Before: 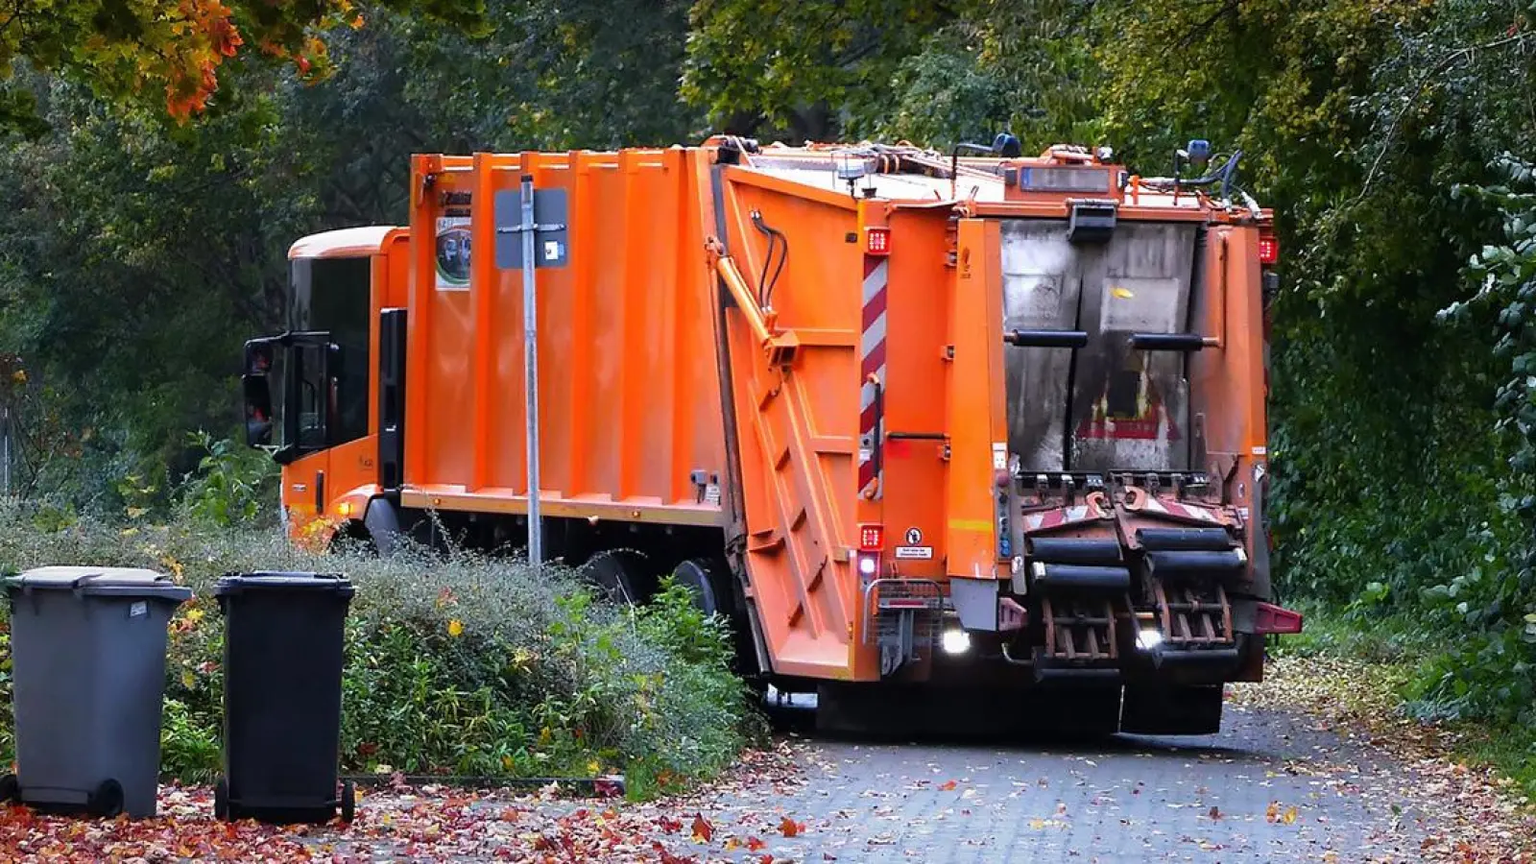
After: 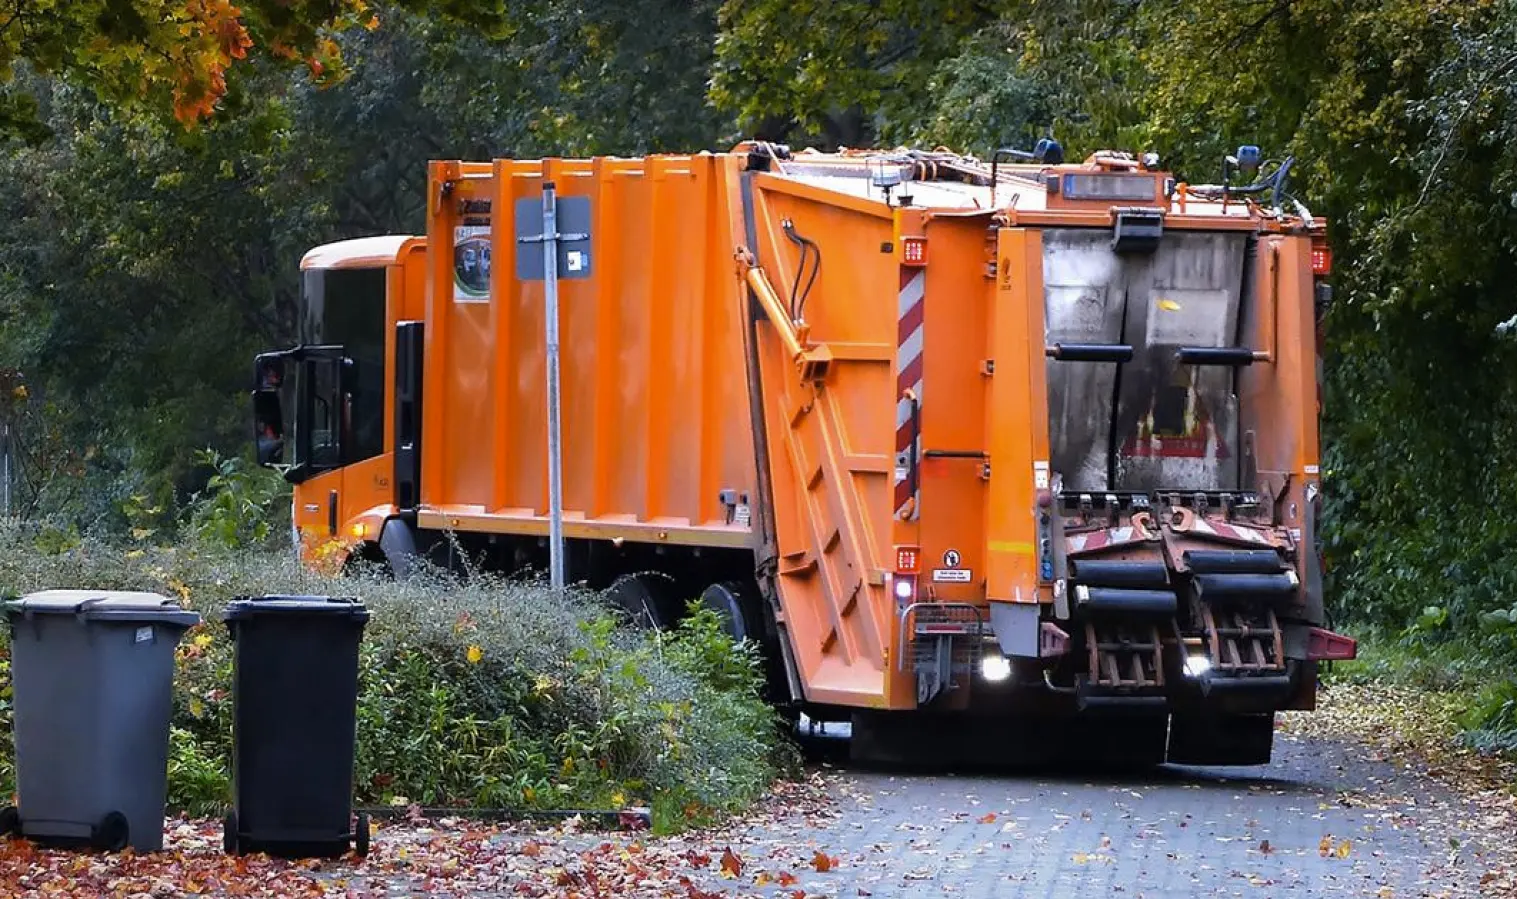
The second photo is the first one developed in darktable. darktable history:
color contrast: green-magenta contrast 0.81
crop and rotate: right 5.167%
